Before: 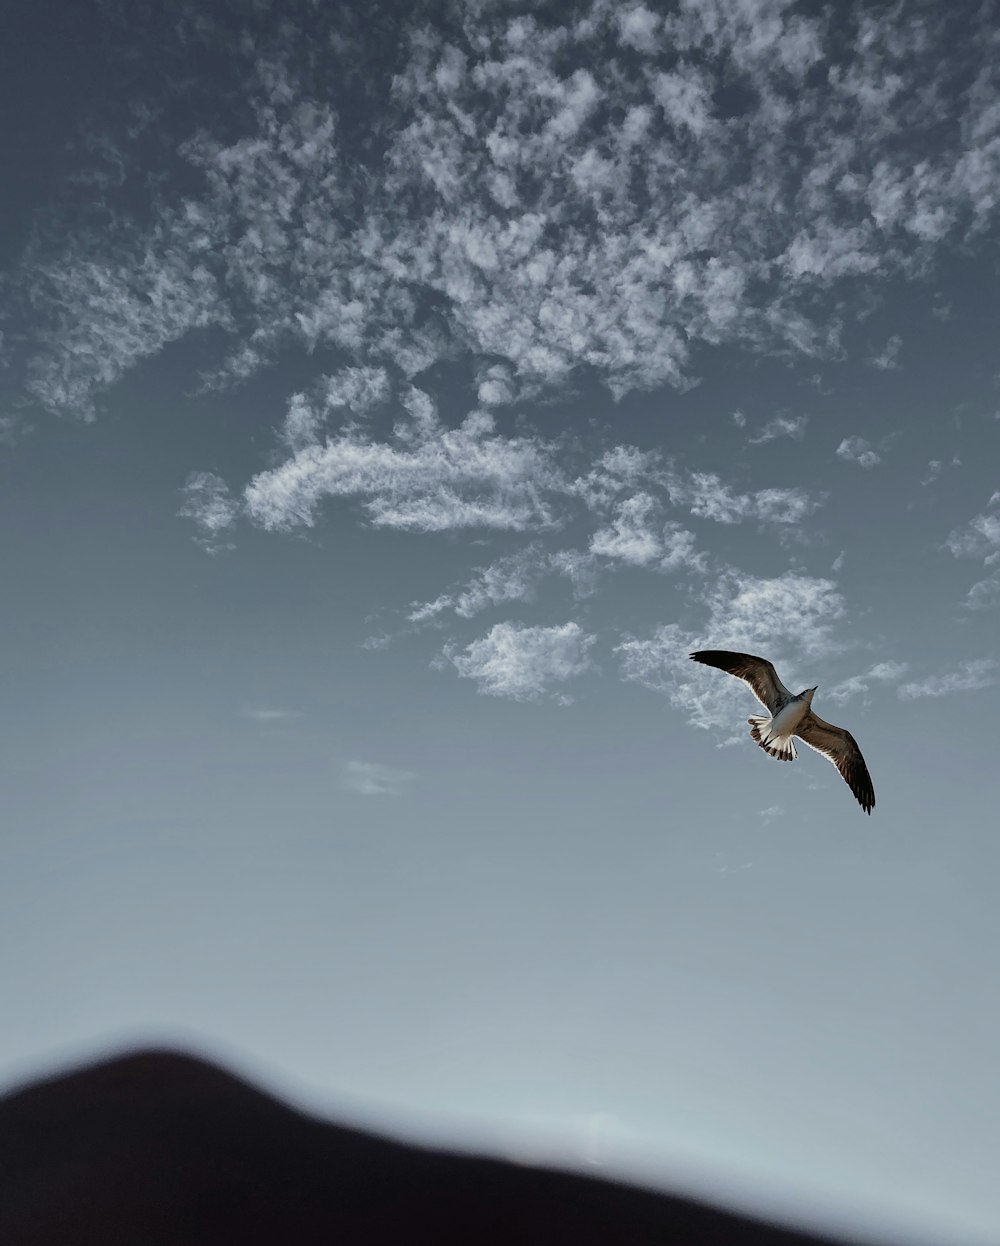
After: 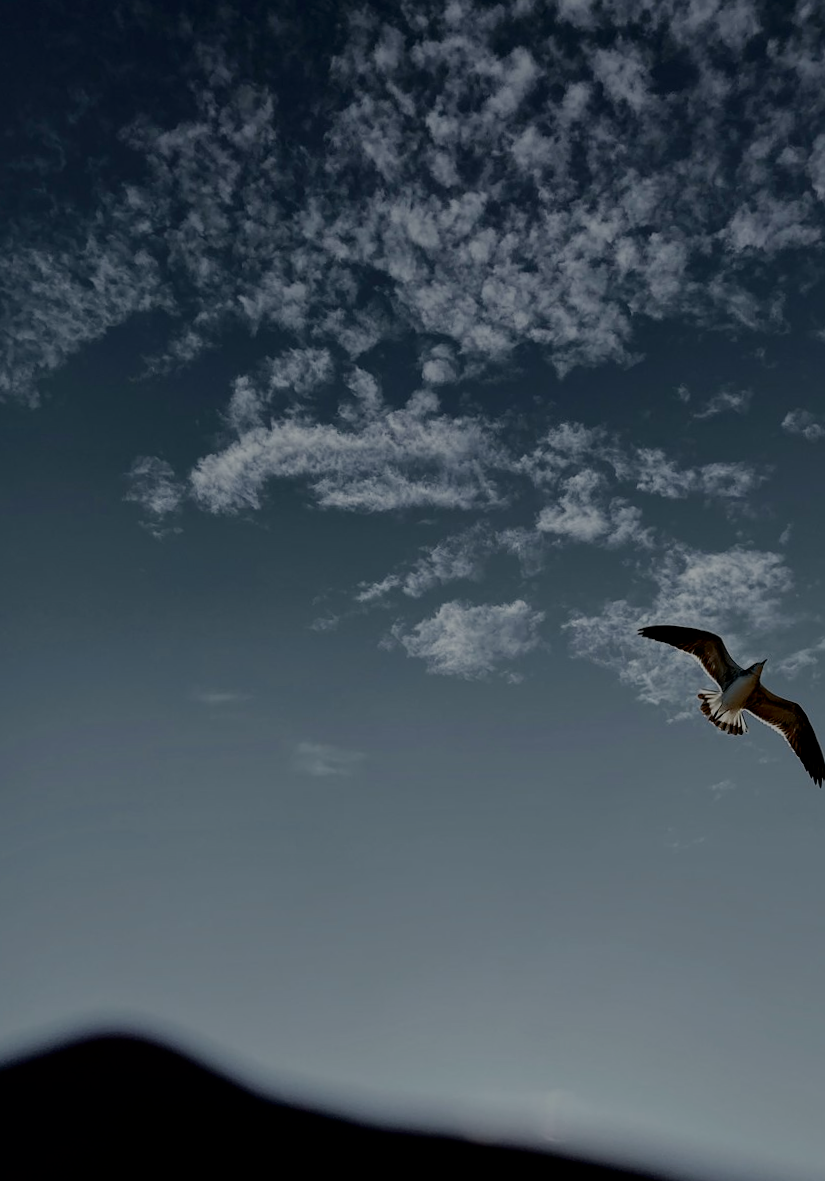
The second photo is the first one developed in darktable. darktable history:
crop and rotate: angle 1°, left 4.281%, top 0.642%, right 11.383%, bottom 2.486%
filmic rgb: middle gray luminance 29%, black relative exposure -10.3 EV, white relative exposure 5.5 EV, threshold 6 EV, target black luminance 0%, hardness 3.95, latitude 2.04%, contrast 1.132, highlights saturation mix 5%, shadows ↔ highlights balance 15.11%, preserve chrominance no, color science v3 (2019), use custom middle-gray values true, iterations of high-quality reconstruction 0, enable highlight reconstruction true
contrast brightness saturation: contrast 0.07, brightness -0.13, saturation 0.06
